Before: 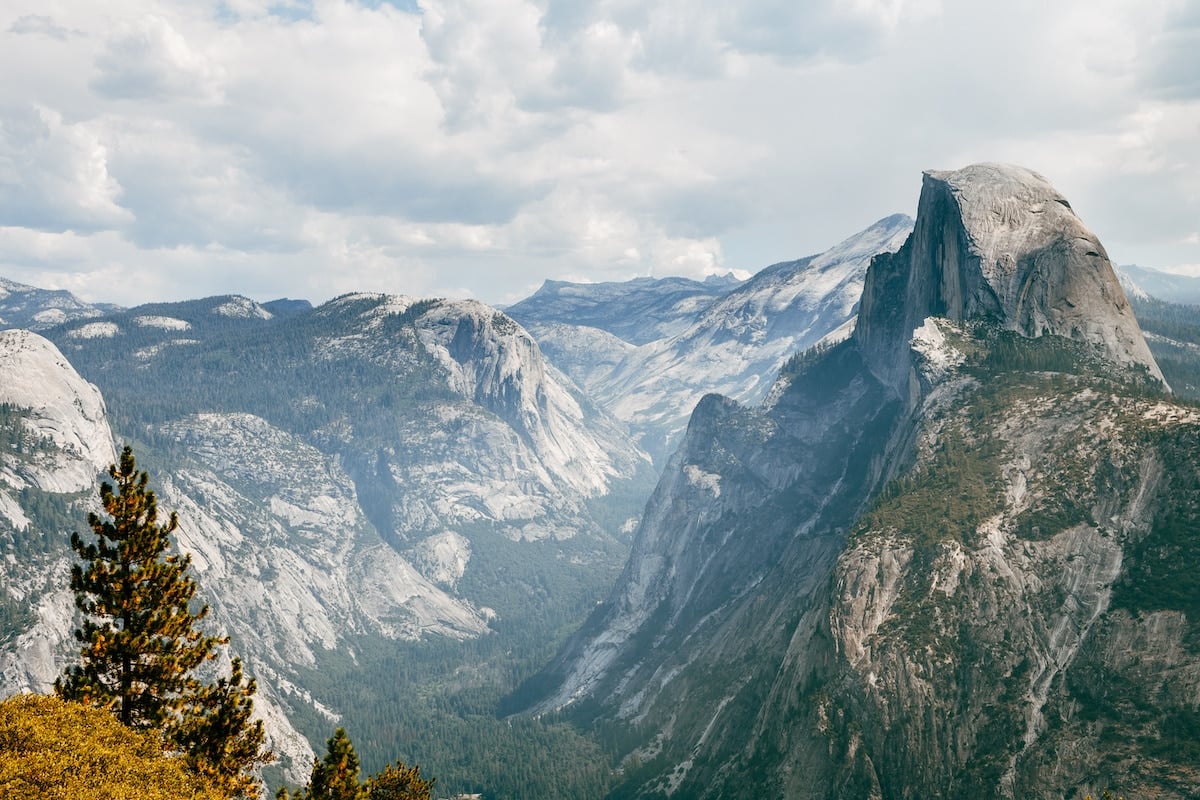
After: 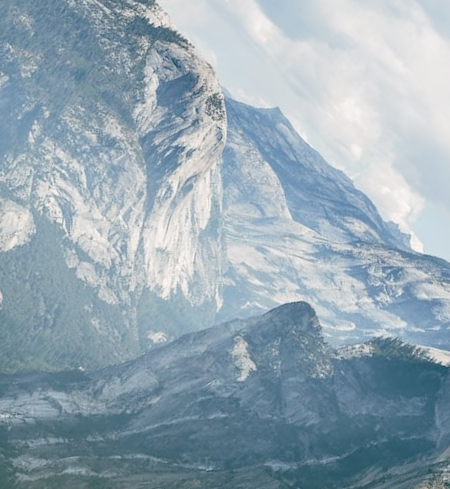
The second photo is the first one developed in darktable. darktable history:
crop and rotate: angle -46.22°, top 16.534%, right 0.864%, bottom 11.701%
contrast brightness saturation: contrast 0.046, brightness 0.066, saturation 0.005
